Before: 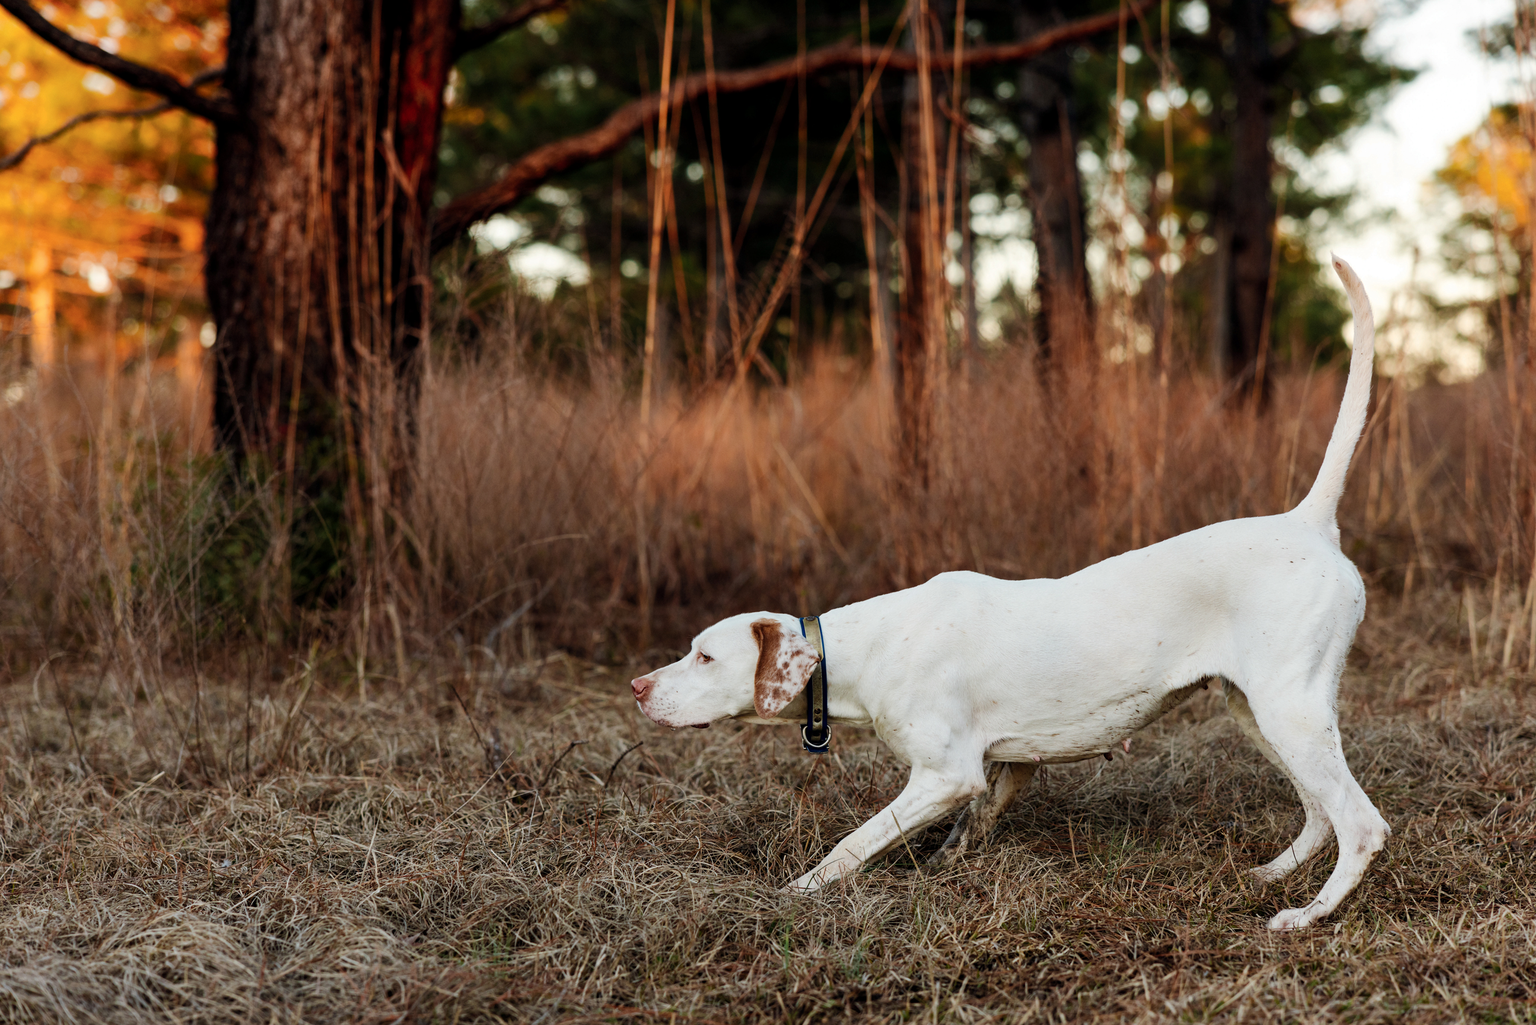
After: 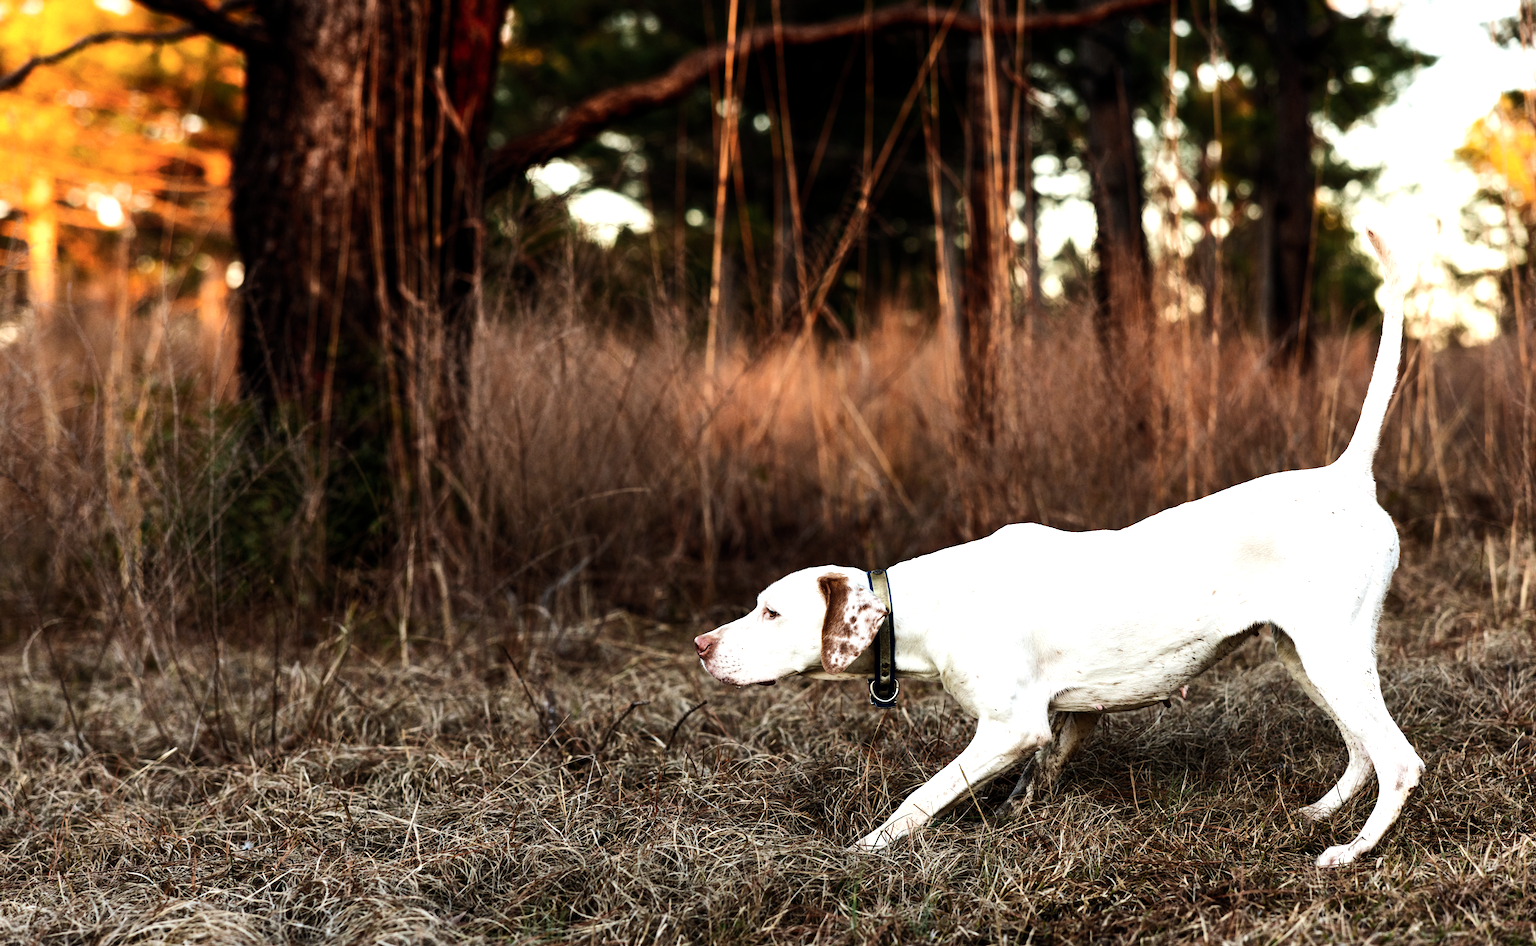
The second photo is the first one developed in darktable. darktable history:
rotate and perspective: rotation -0.013°, lens shift (vertical) -0.027, lens shift (horizontal) 0.178, crop left 0.016, crop right 0.989, crop top 0.082, crop bottom 0.918
tone equalizer: -8 EV -1.08 EV, -7 EV -1.01 EV, -6 EV -0.867 EV, -5 EV -0.578 EV, -3 EV 0.578 EV, -2 EV 0.867 EV, -1 EV 1.01 EV, +0 EV 1.08 EV, edges refinement/feathering 500, mask exposure compensation -1.57 EV, preserve details no
